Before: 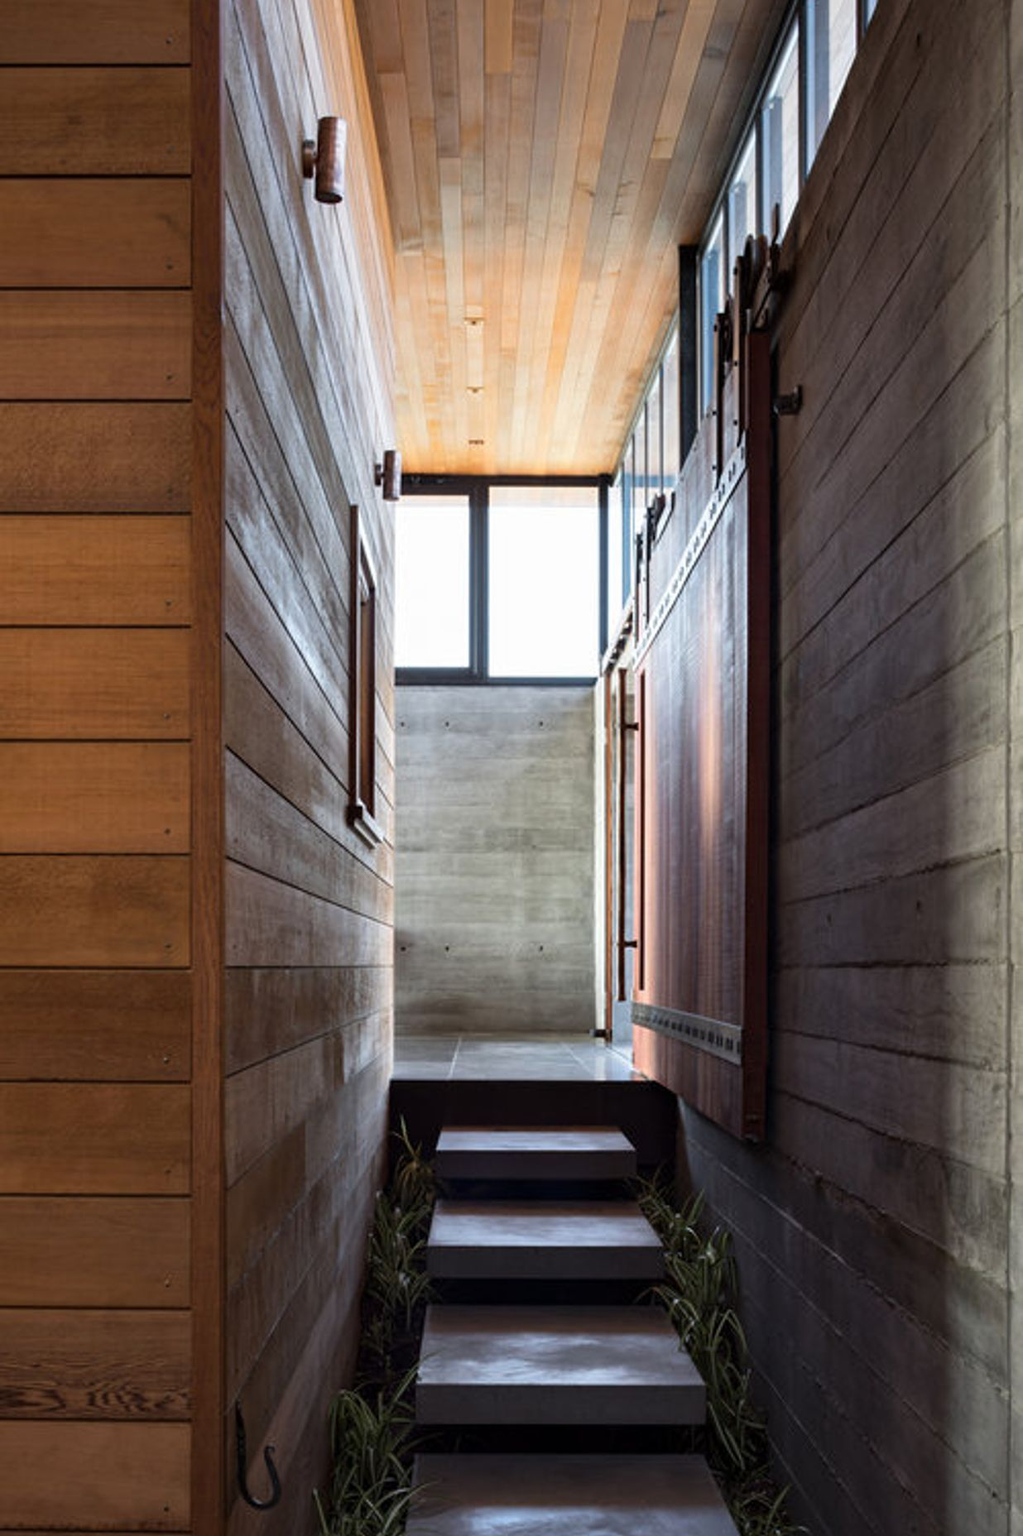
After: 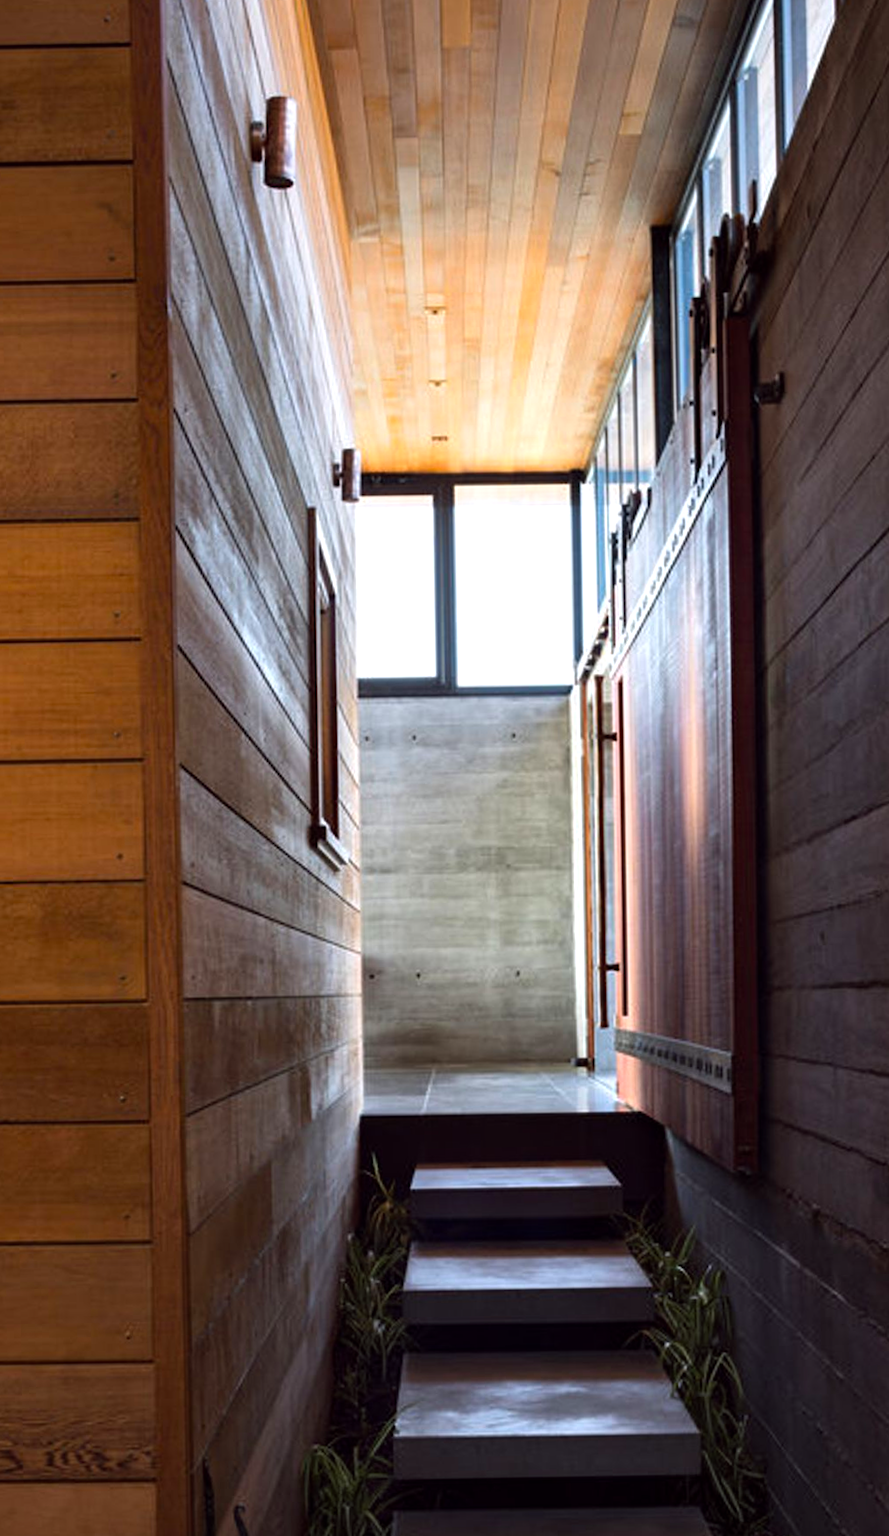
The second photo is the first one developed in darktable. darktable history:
color balance: lift [1, 1.001, 0.999, 1.001], gamma [1, 1.004, 1.007, 0.993], gain [1, 0.991, 0.987, 1.013], contrast 7.5%, contrast fulcrum 10%, output saturation 115%
crop and rotate: angle 1°, left 4.281%, top 0.642%, right 11.383%, bottom 2.486%
